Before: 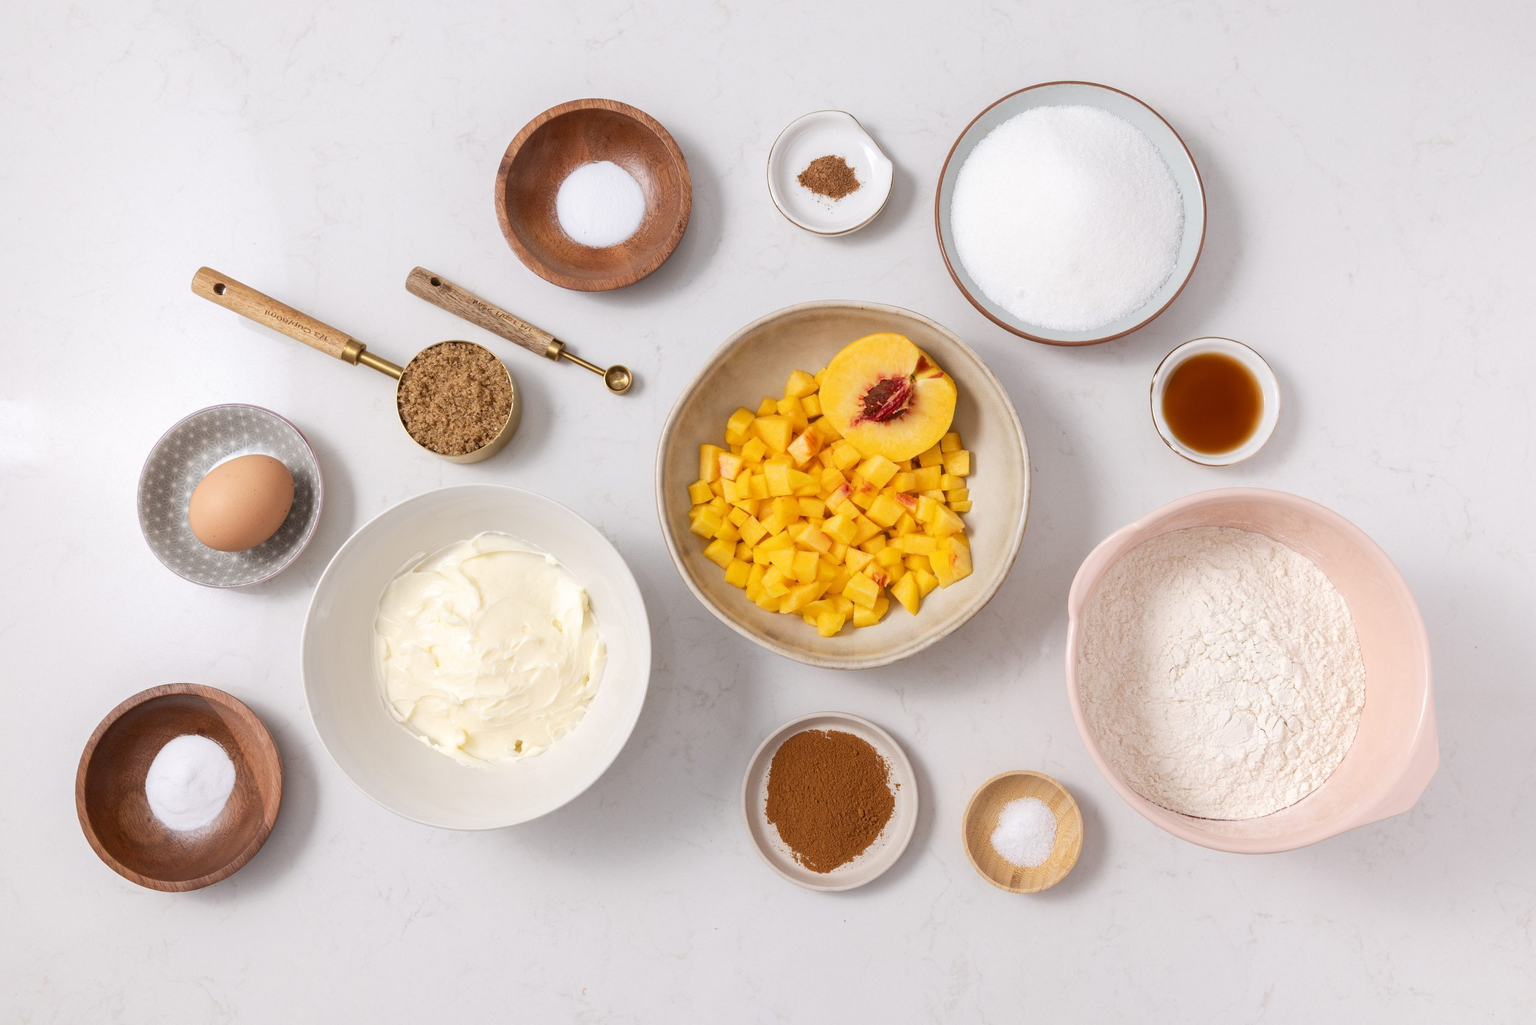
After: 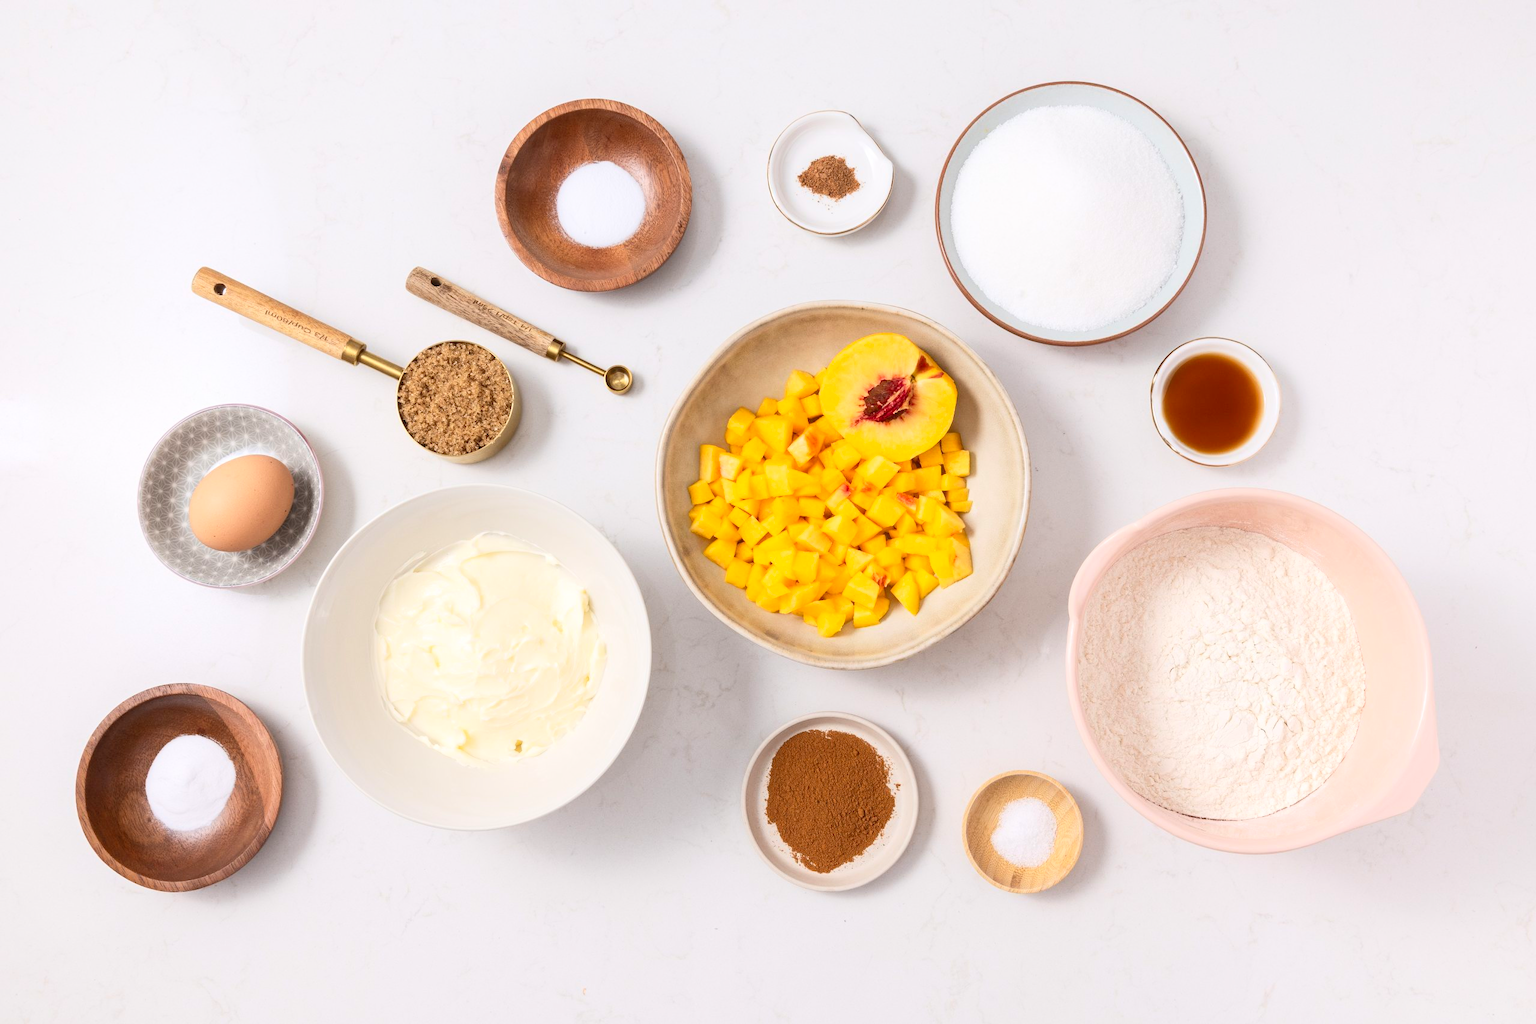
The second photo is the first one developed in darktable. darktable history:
contrast brightness saturation: contrast 0.205, brightness 0.156, saturation 0.217
